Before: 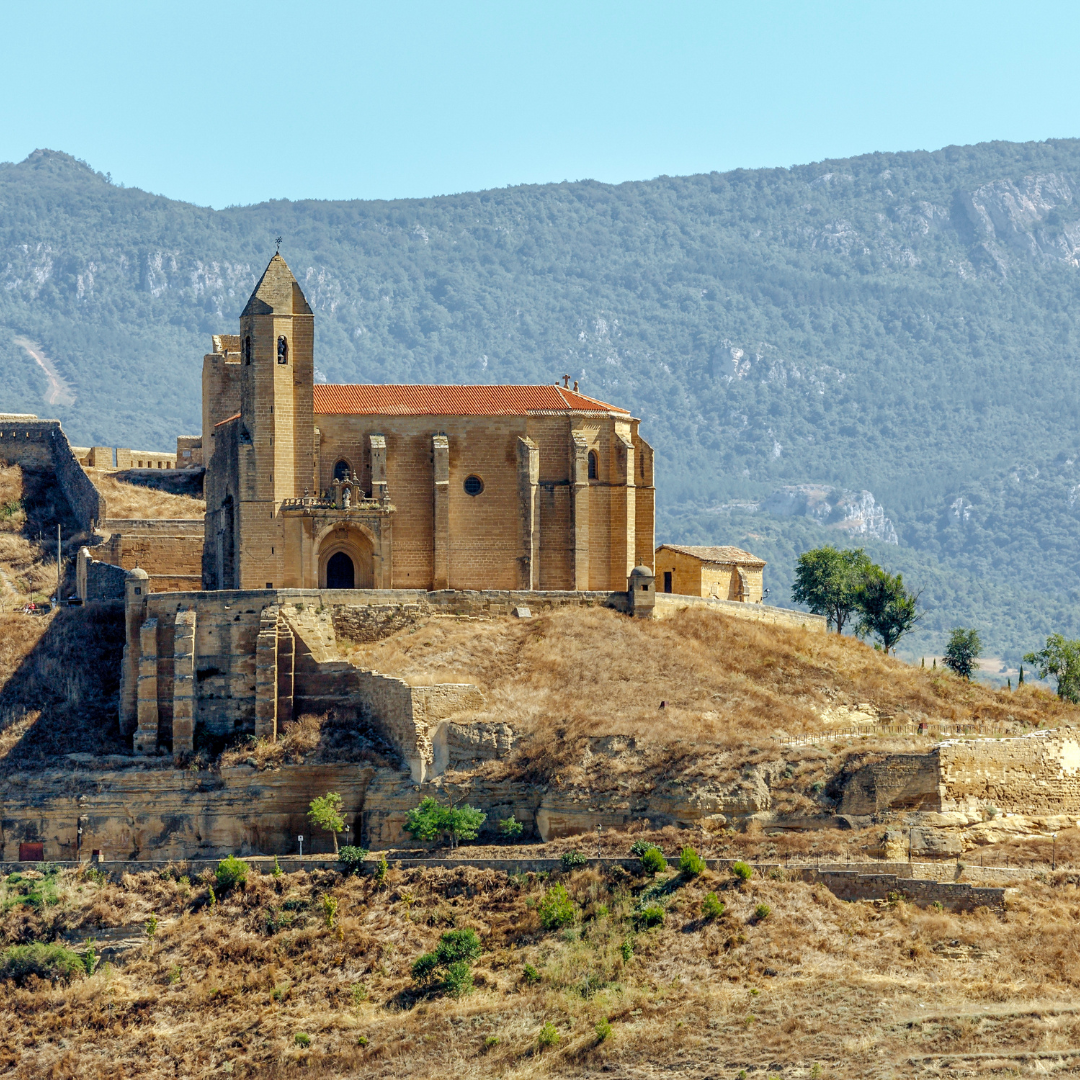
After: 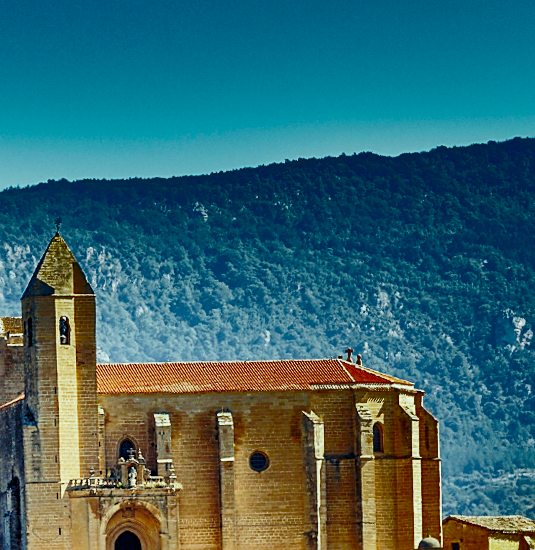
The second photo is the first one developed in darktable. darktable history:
crop: left 19.556%, right 30.401%, bottom 46.458%
base curve: curves: ch0 [(0, 0) (0.028, 0.03) (0.121, 0.232) (0.46, 0.748) (0.859, 0.968) (1, 1)], preserve colors none
color correction: highlights a* -6.69, highlights b* 0.49
rotate and perspective: rotation -1.42°, crop left 0.016, crop right 0.984, crop top 0.035, crop bottom 0.965
shadows and highlights: radius 123.98, shadows 100, white point adjustment -3, highlights -100, highlights color adjustment 89.84%, soften with gaussian
sharpen: on, module defaults
